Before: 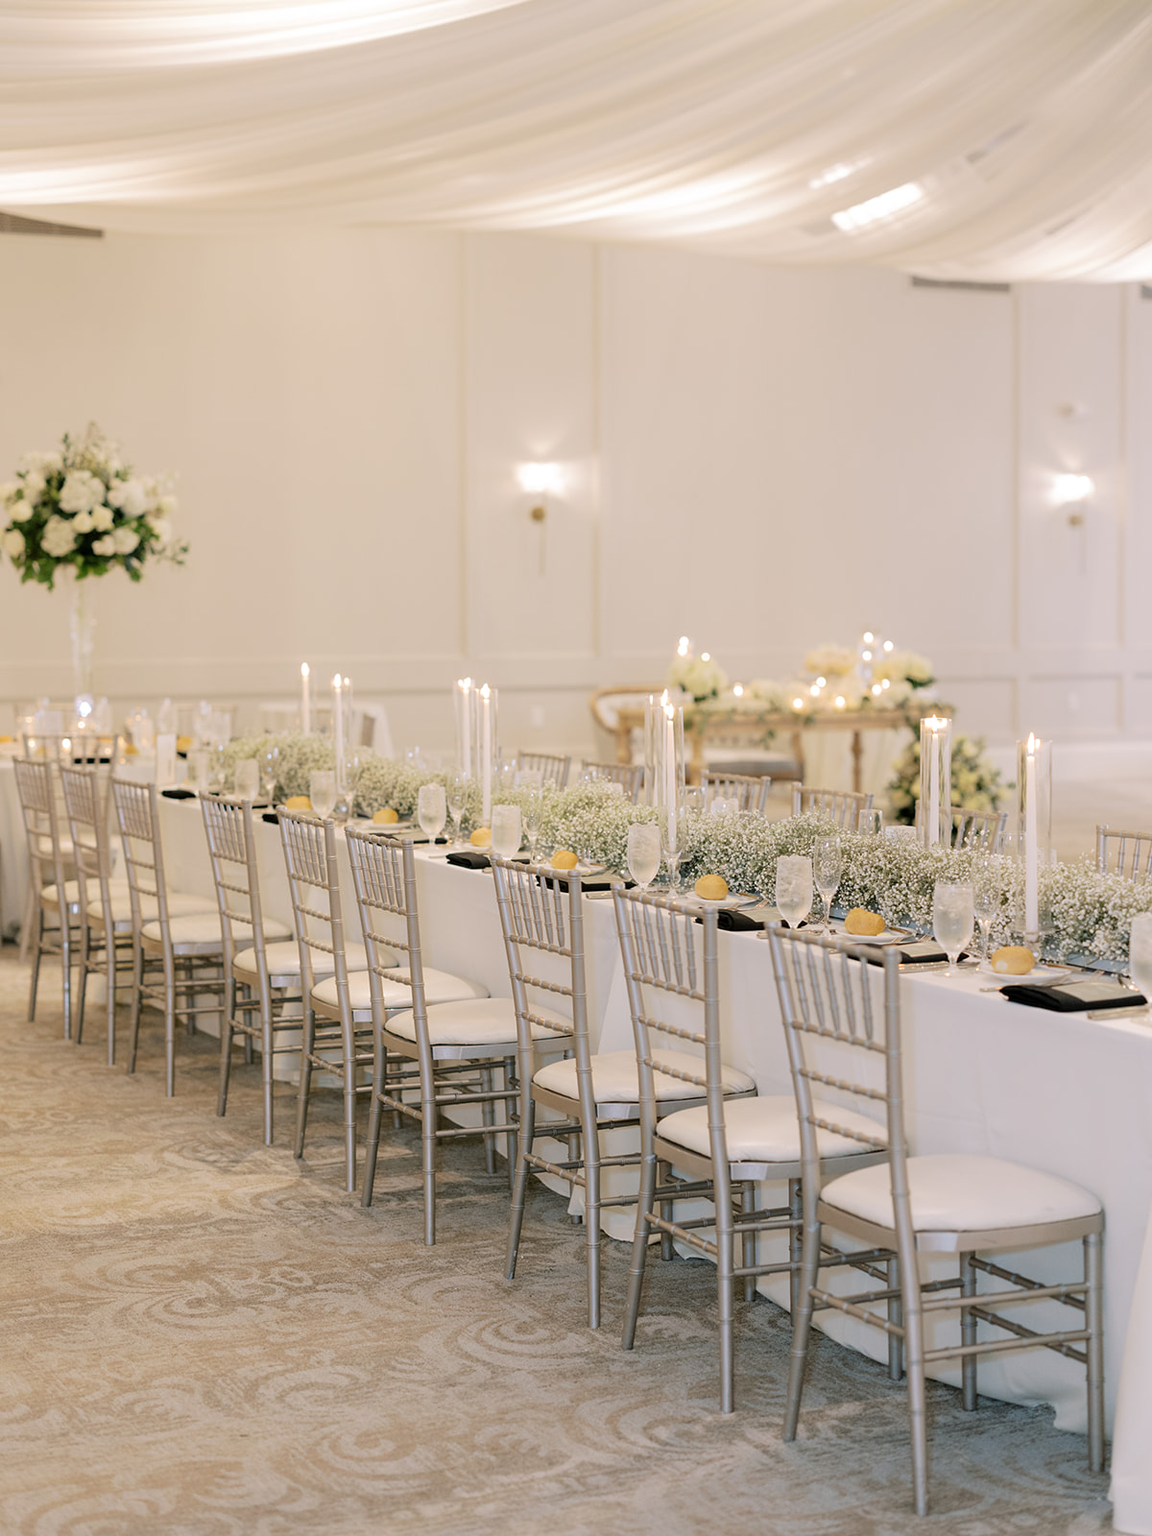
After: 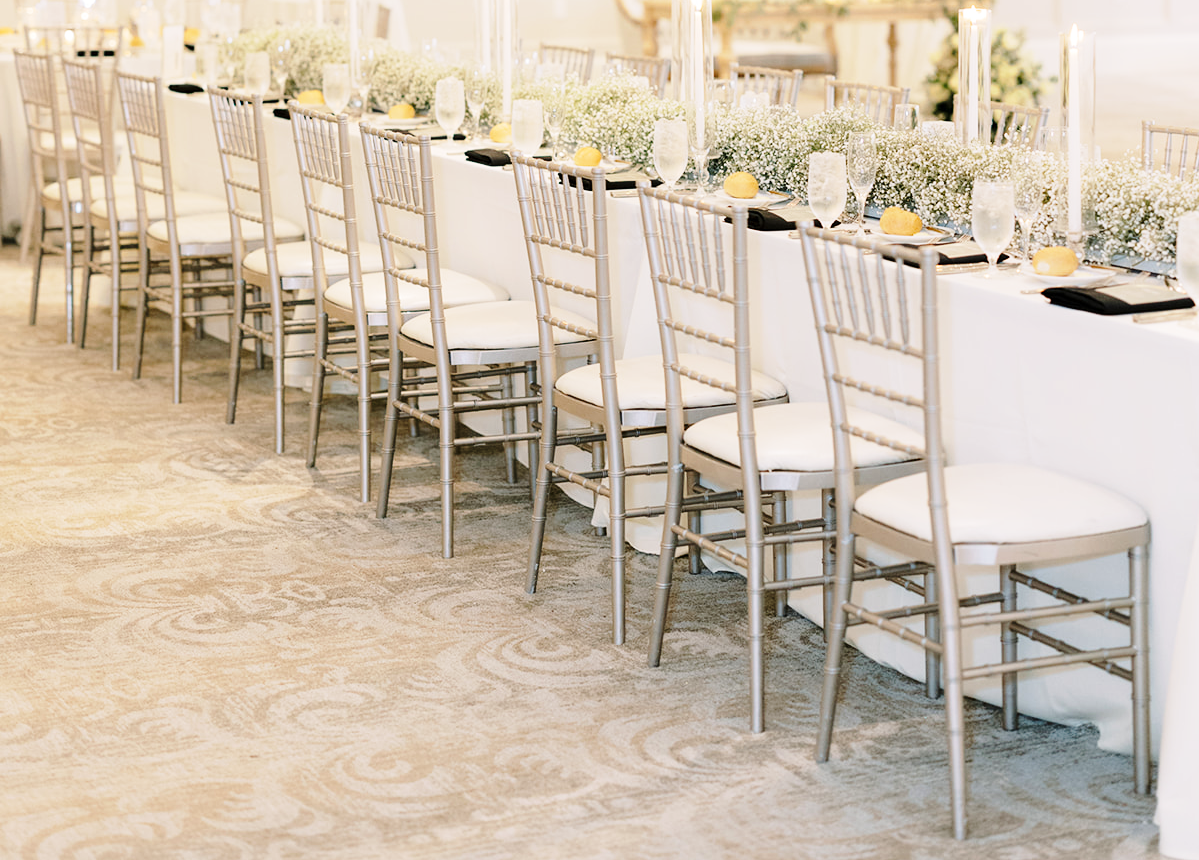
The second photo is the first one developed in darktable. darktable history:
crop and rotate: top 46.237%
base curve: curves: ch0 [(0, 0) (0.028, 0.03) (0.121, 0.232) (0.46, 0.748) (0.859, 0.968) (1, 1)], preserve colors none
